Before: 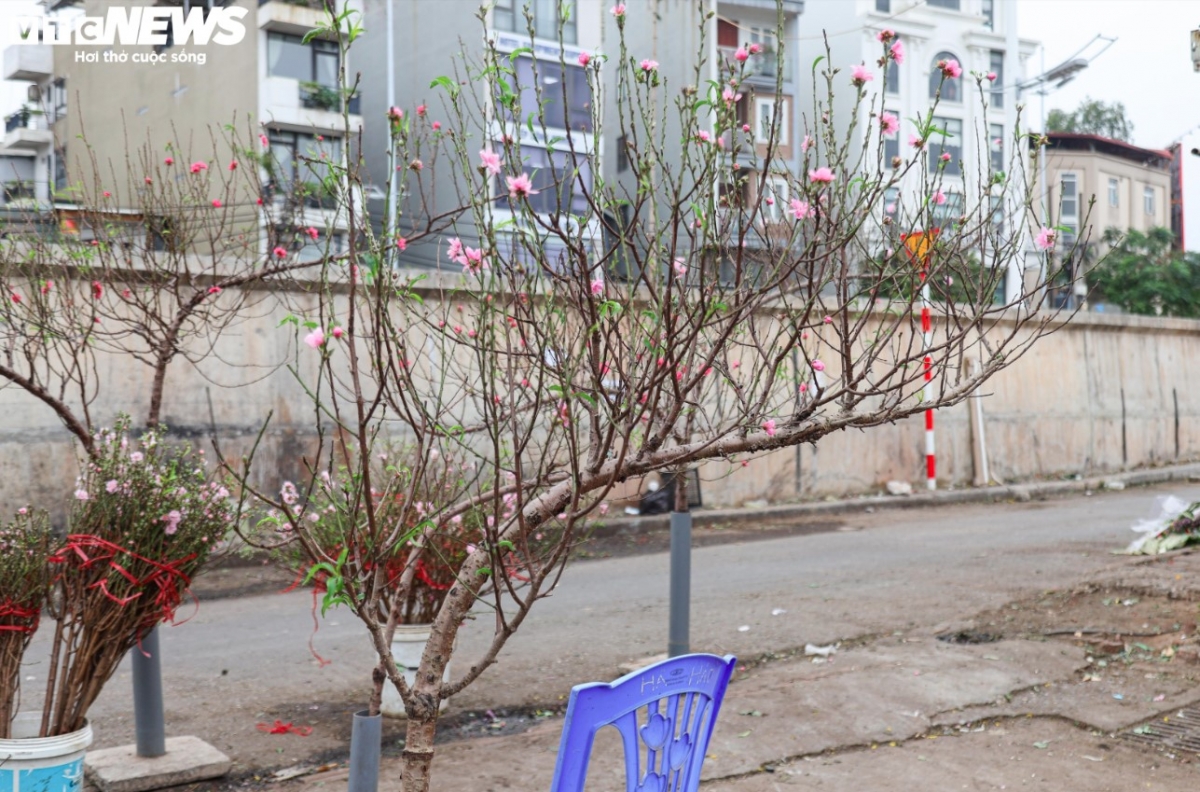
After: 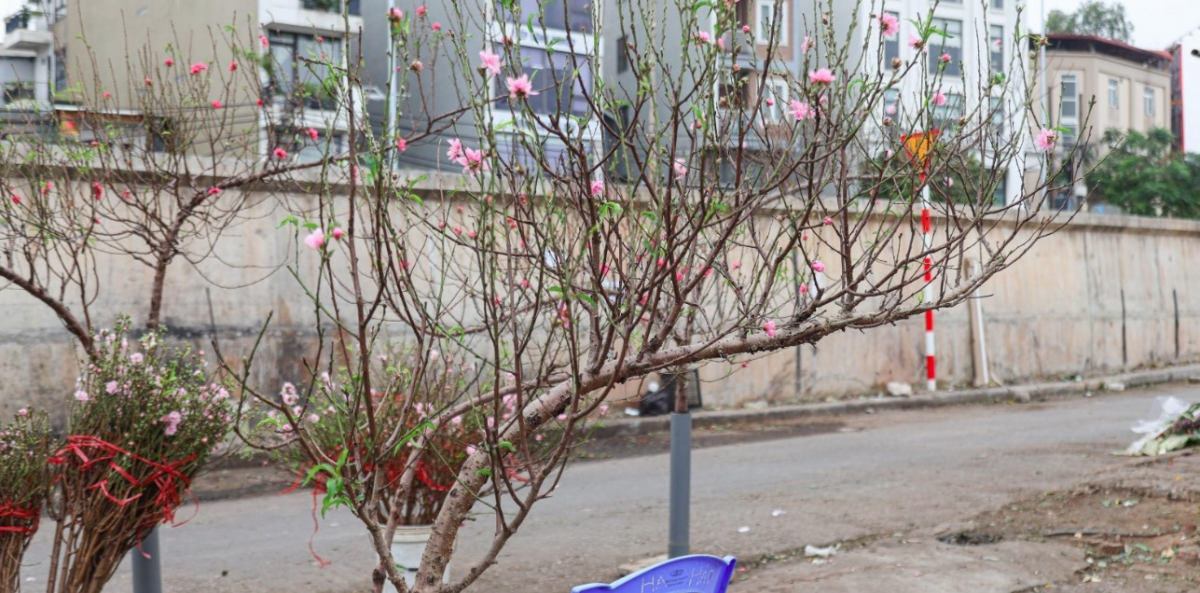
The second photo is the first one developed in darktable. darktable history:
crop and rotate: top 12.619%, bottom 12.454%
shadows and highlights: shadows 25.14, highlights -25.28
